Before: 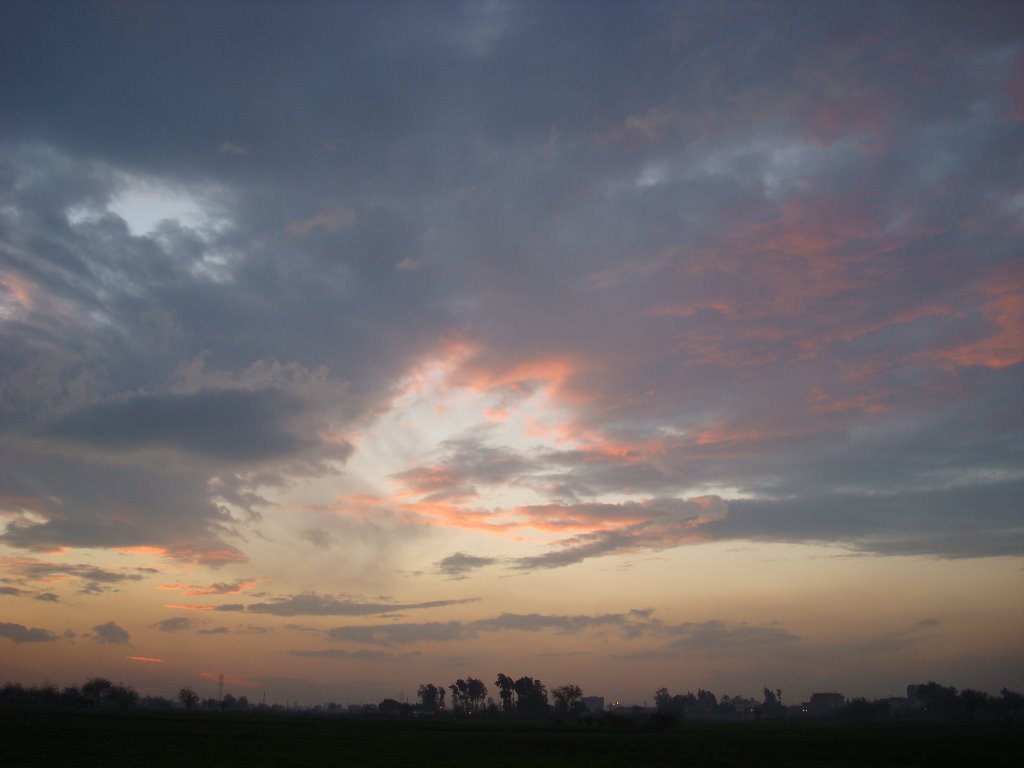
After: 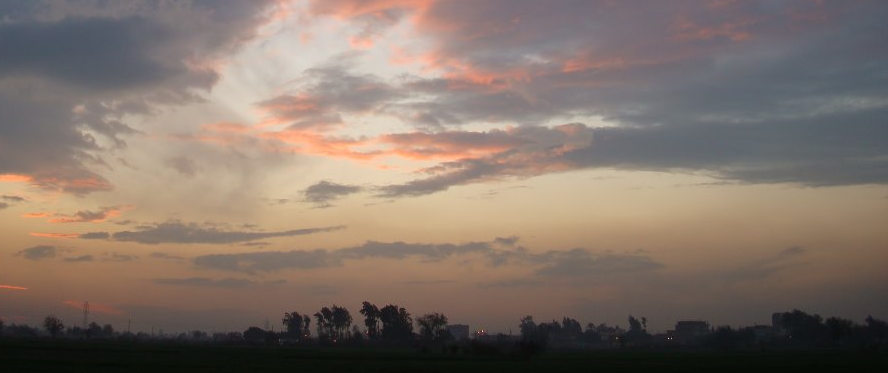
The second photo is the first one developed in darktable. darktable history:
crop and rotate: left 13.235%, top 48.501%, bottom 2.897%
